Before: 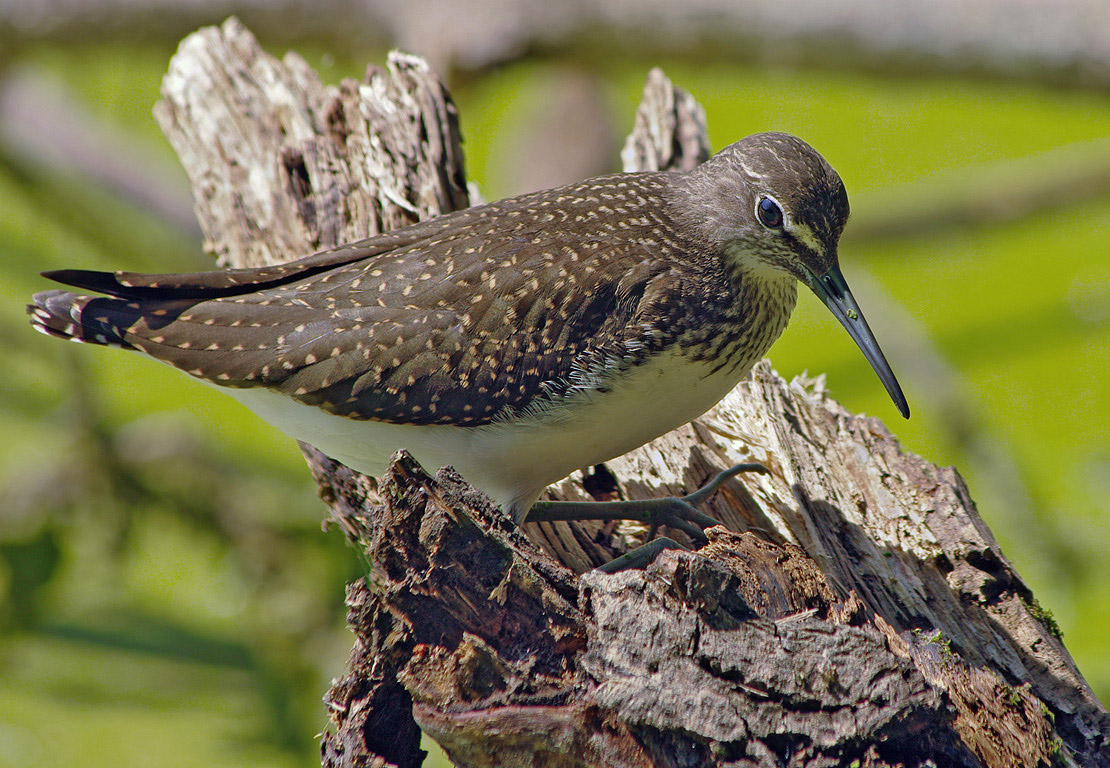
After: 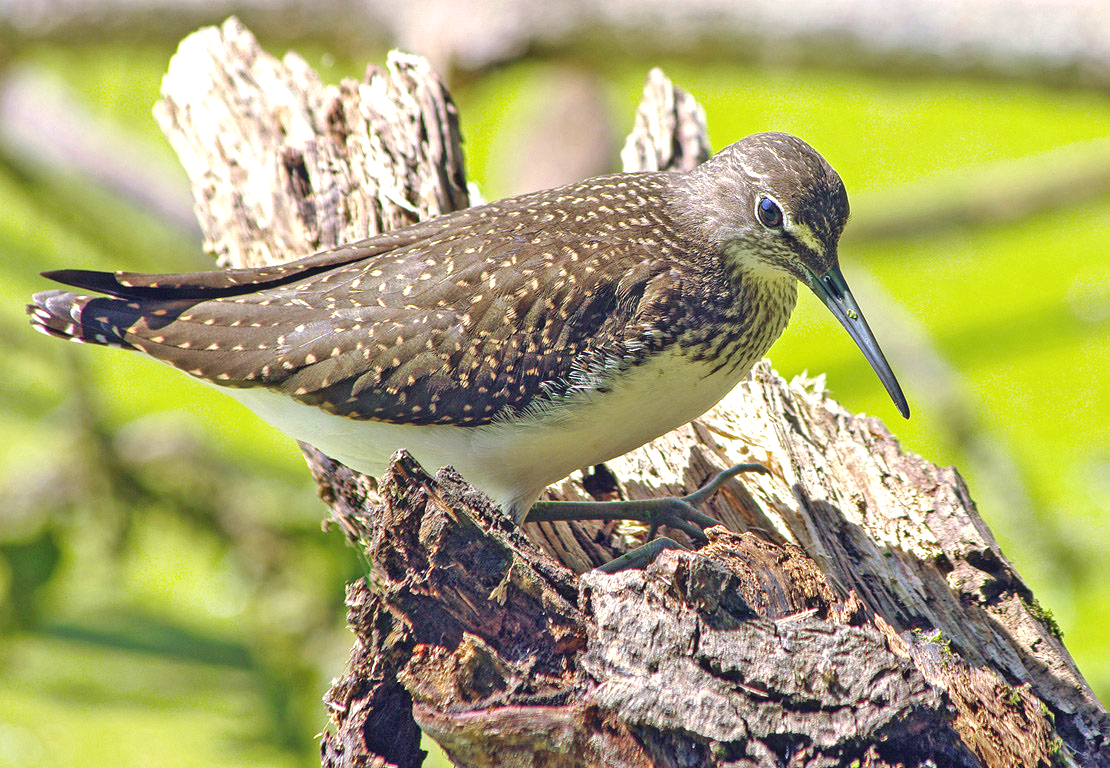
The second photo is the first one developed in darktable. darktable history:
exposure: black level correction 0, exposure 1.105 EV, compensate highlight preservation false
local contrast: detail 109%
